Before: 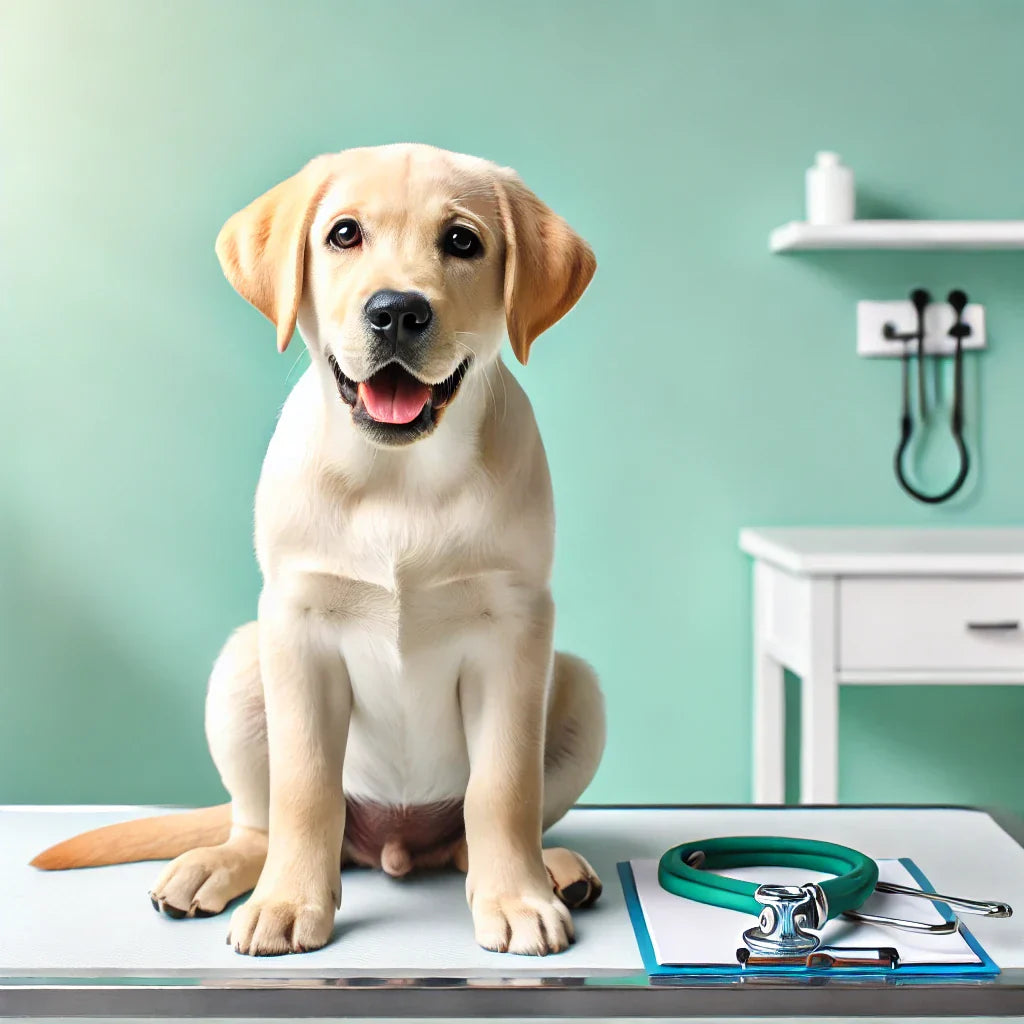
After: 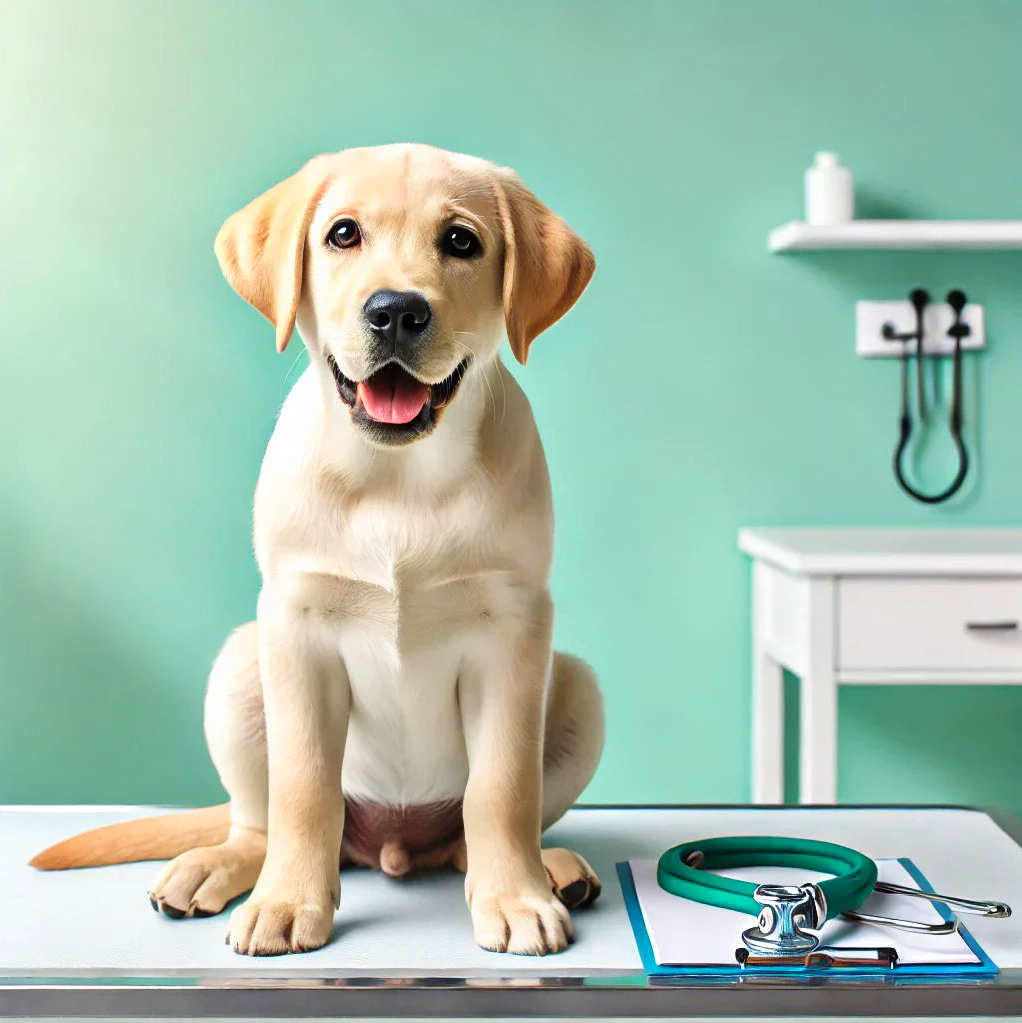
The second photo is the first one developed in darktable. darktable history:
crop and rotate: left 0.192%, bottom 0.008%
velvia: on, module defaults
